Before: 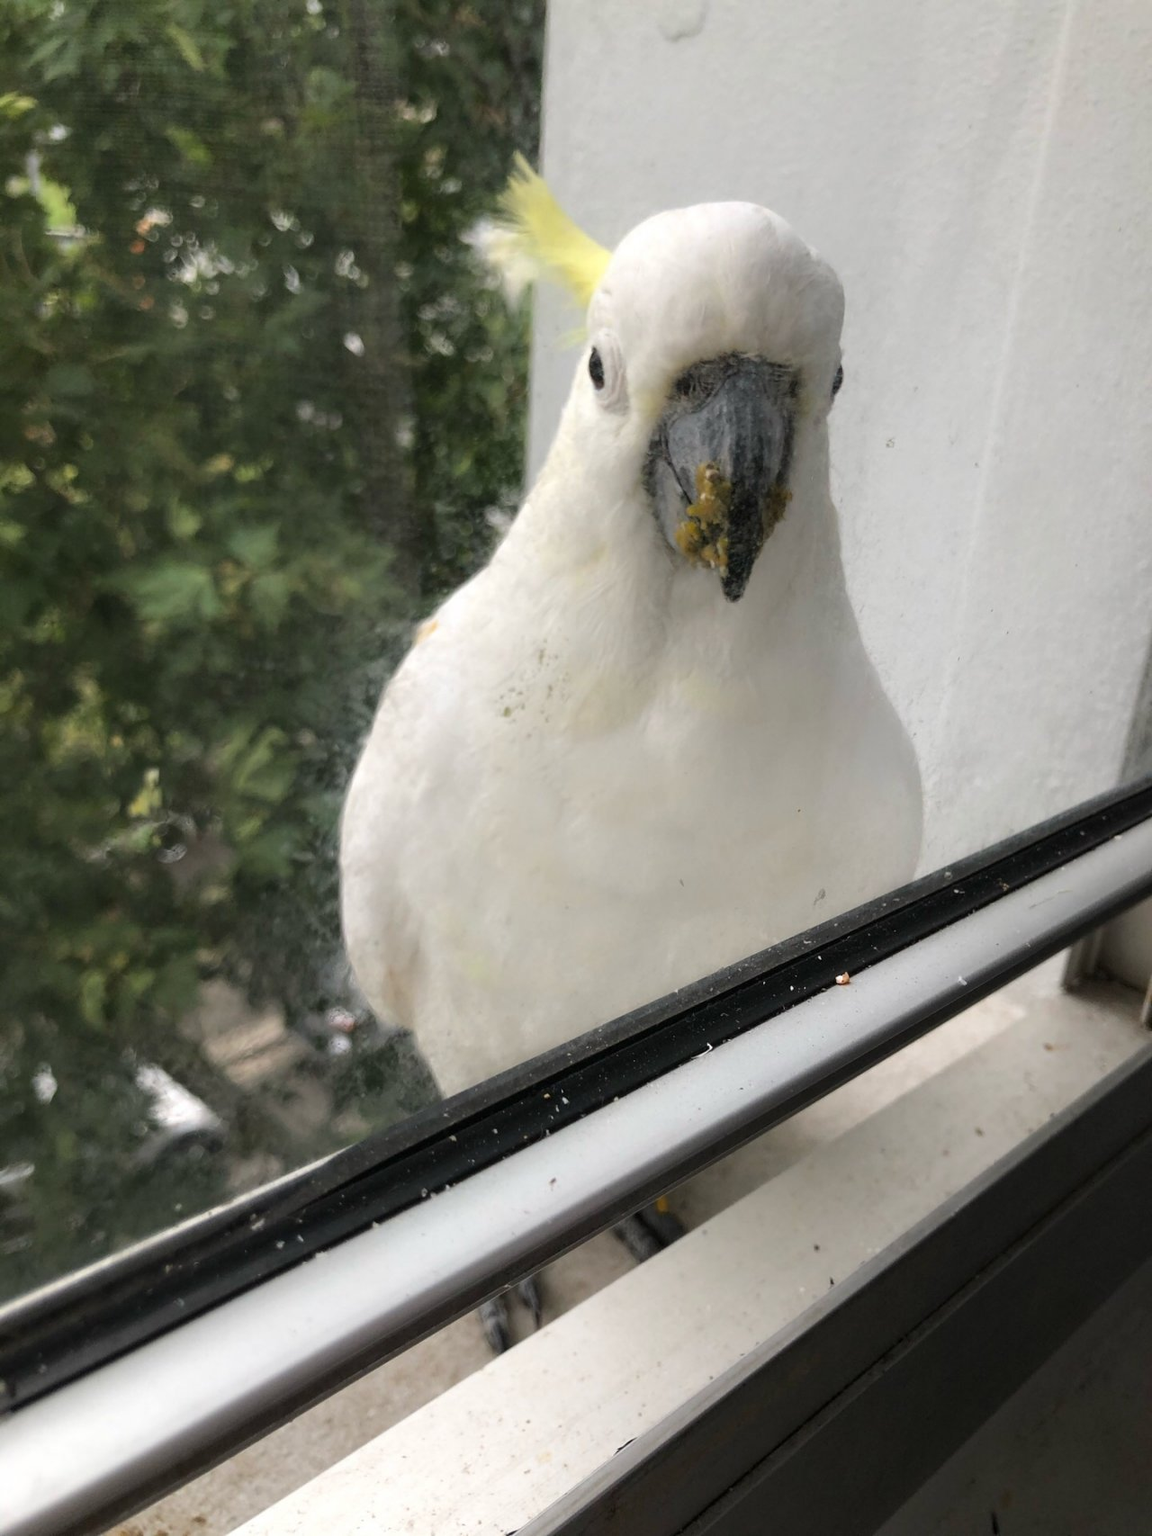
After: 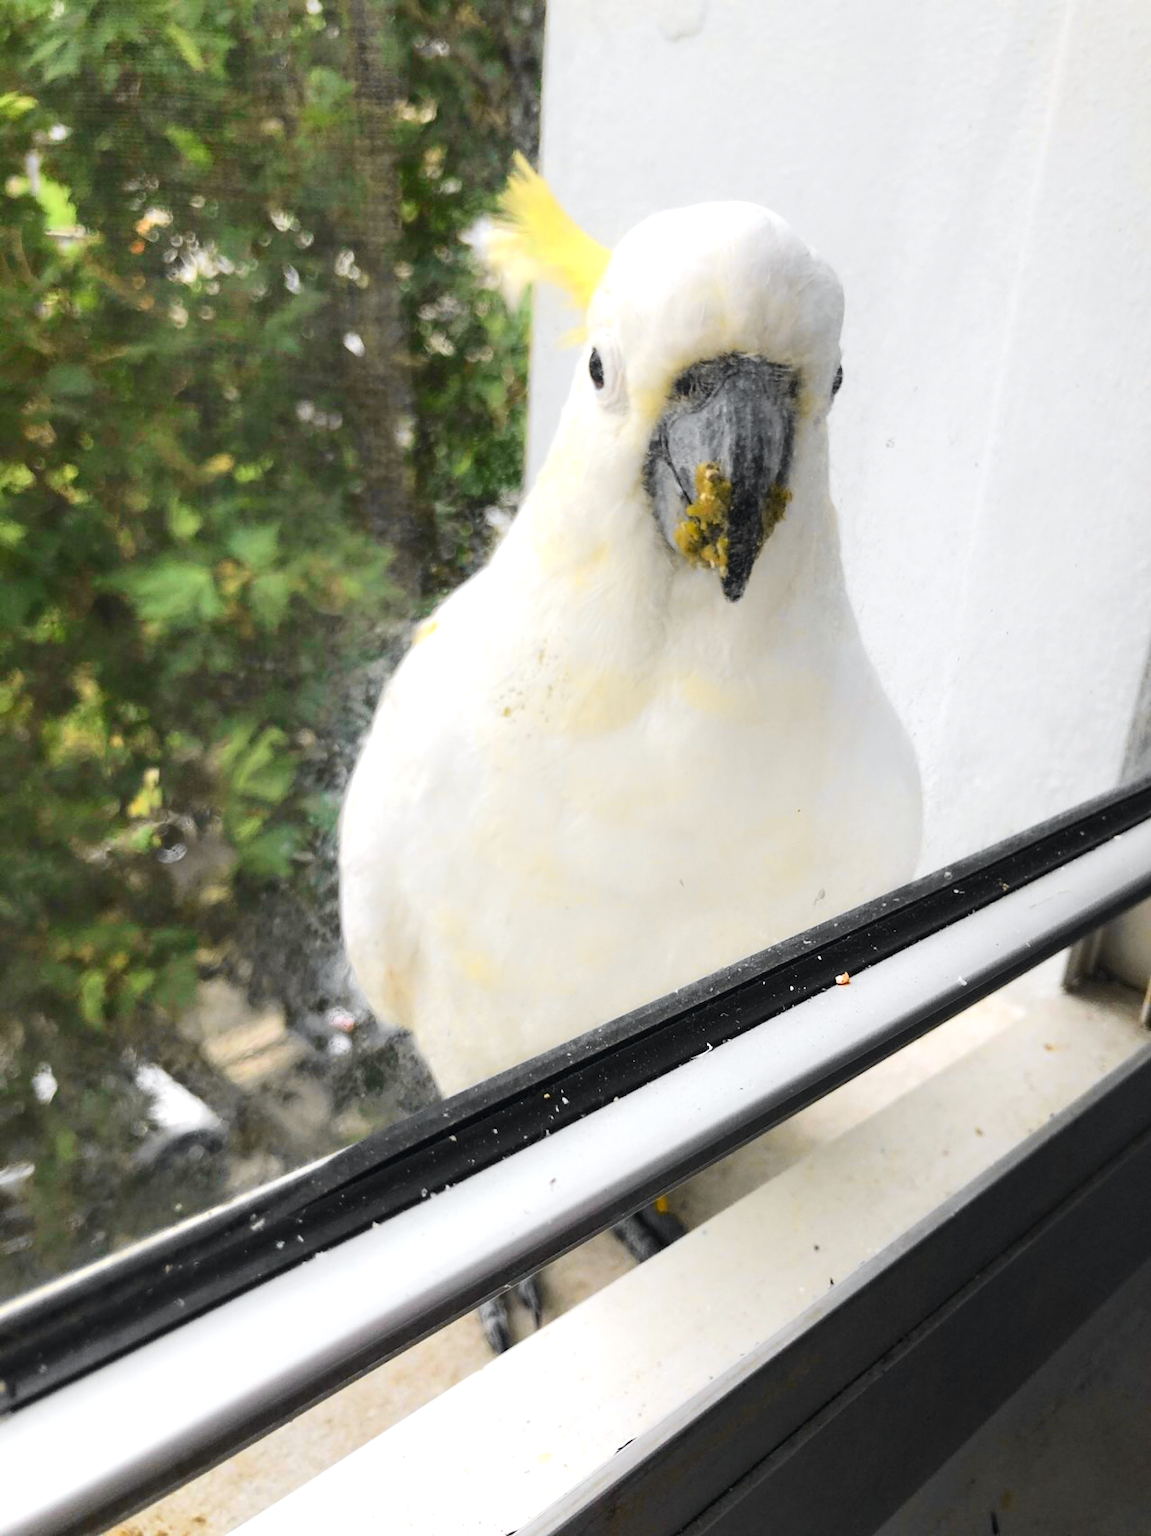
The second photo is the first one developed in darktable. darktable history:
tone equalizer: on, module defaults
tone curve: curves: ch0 [(0, 0) (0.071, 0.047) (0.266, 0.26) (0.491, 0.552) (0.753, 0.818) (1, 0.983)]; ch1 [(0, 0) (0.346, 0.307) (0.408, 0.369) (0.463, 0.443) (0.482, 0.493) (0.502, 0.5) (0.517, 0.518) (0.55, 0.573) (0.597, 0.641) (0.651, 0.709) (1, 1)]; ch2 [(0, 0) (0.346, 0.34) (0.434, 0.46) (0.485, 0.494) (0.5, 0.494) (0.517, 0.506) (0.535, 0.545) (0.583, 0.634) (0.625, 0.686) (1, 1)], color space Lab, independent channels, preserve colors none
base curve: curves: ch0 [(0, 0) (0.472, 0.508) (1, 1)], preserve colors none
exposure: black level correction -0.002, exposure 0.54 EV, compensate exposure bias true, compensate highlight preservation false
